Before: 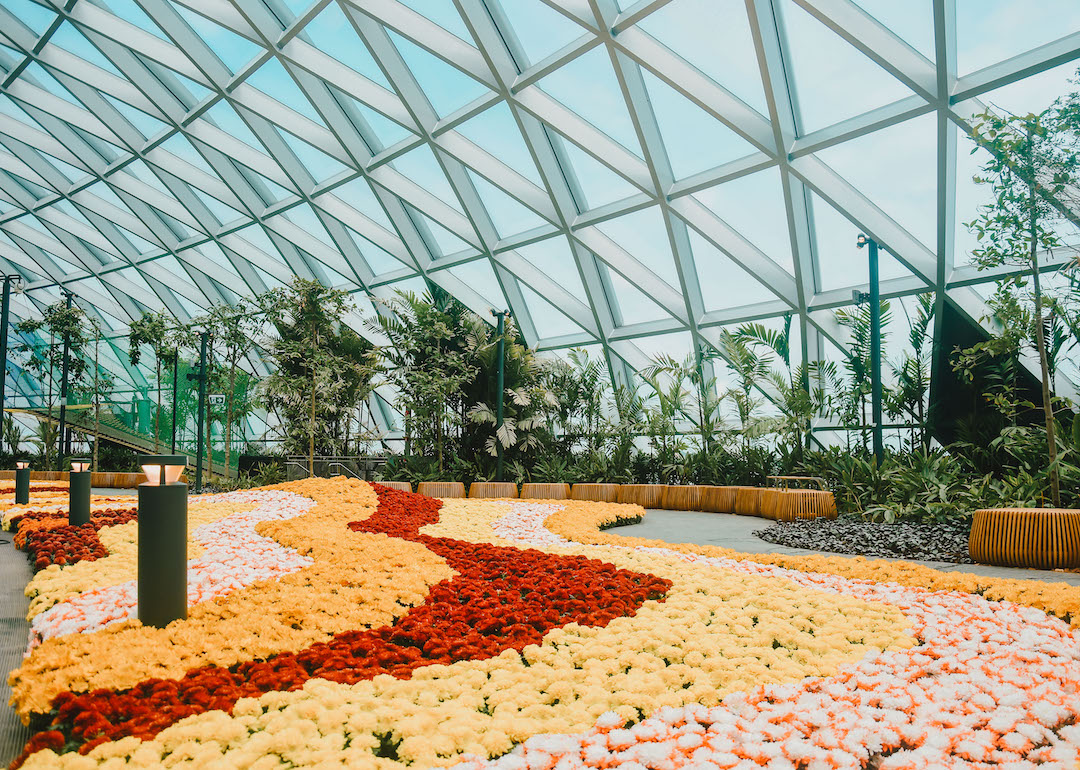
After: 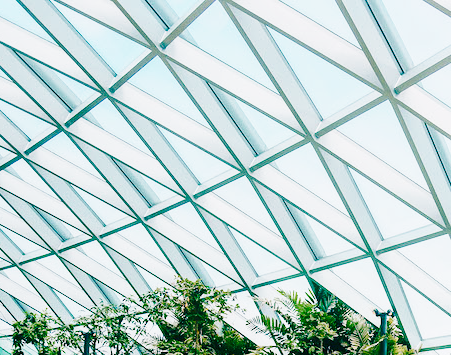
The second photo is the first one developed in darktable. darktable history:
color balance rgb: shadows lift › chroma 7.379%, shadows lift › hue 246.39°, highlights gain › chroma 1.445%, highlights gain › hue 309.5°, global offset › luminance -0.266%, perceptual saturation grading › global saturation 20%, perceptual saturation grading › highlights -50.132%, perceptual saturation grading › shadows 30.517%
crop and rotate: left 10.951%, top 0.066%, right 47.276%, bottom 53.827%
base curve: curves: ch0 [(0, 0) (0.04, 0.03) (0.133, 0.232) (0.448, 0.748) (0.843, 0.968) (1, 1)], preserve colors none
